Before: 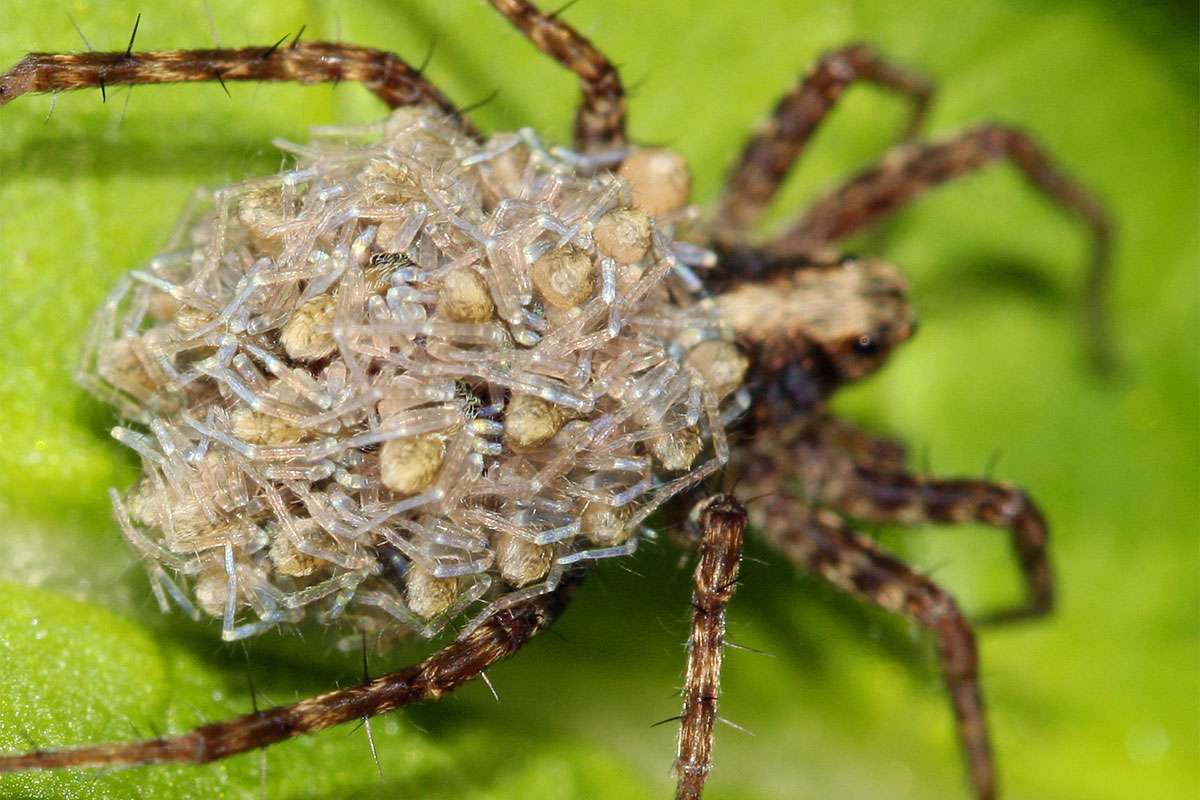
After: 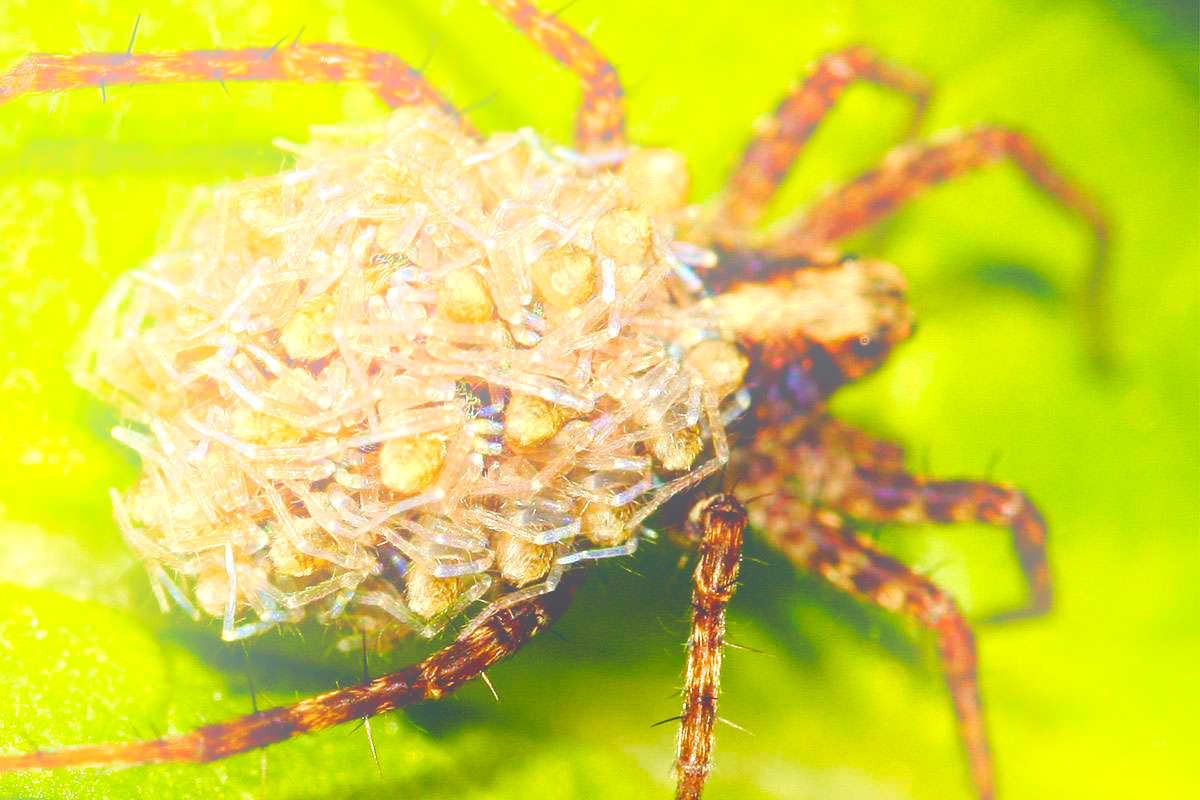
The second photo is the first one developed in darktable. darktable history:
base curve: curves: ch0 [(0, 0) (0.073, 0.04) (0.157, 0.139) (0.492, 0.492) (0.758, 0.758) (1, 1)], preserve colors none
velvia: strength 21.76%
color balance rgb: shadows lift › chroma 3%, shadows lift › hue 280.8°, power › hue 330°, highlights gain › chroma 3%, highlights gain › hue 75.6°, global offset › luminance 1.5%, perceptual saturation grading › global saturation 20%, perceptual saturation grading › highlights -25%, perceptual saturation grading › shadows 50%, global vibrance 30%
exposure: black level correction 0.012, exposure 0.7 EV, compensate exposure bias true, compensate highlight preservation false
bloom: size 40%
